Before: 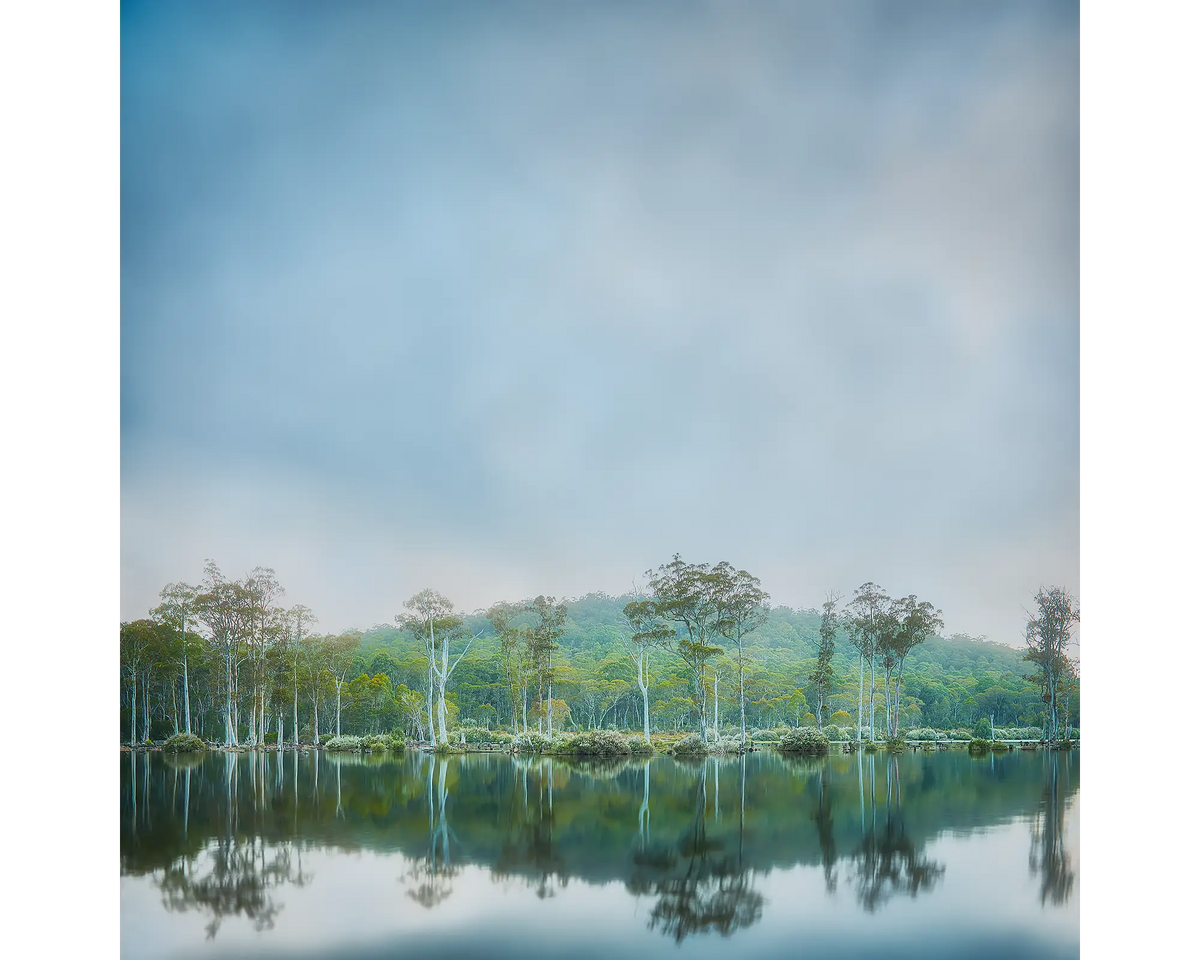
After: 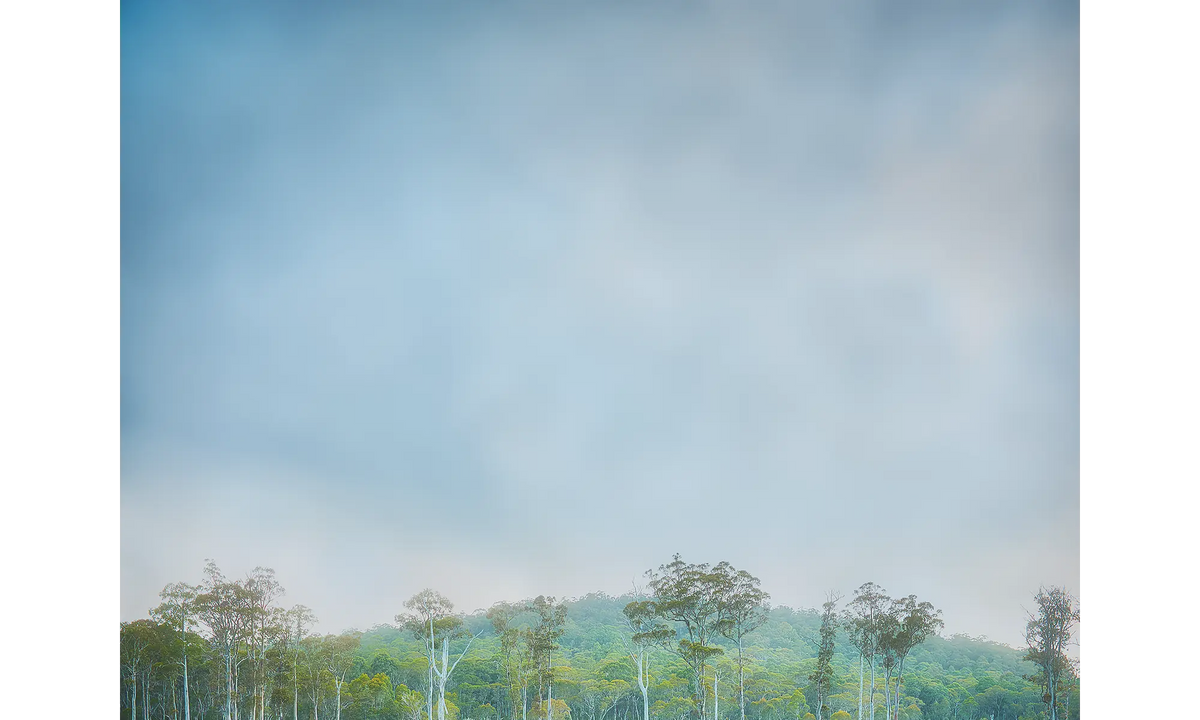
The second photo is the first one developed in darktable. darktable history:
crop: bottom 24.967%
color balance: lift [1.007, 1, 1, 1], gamma [1.097, 1, 1, 1]
